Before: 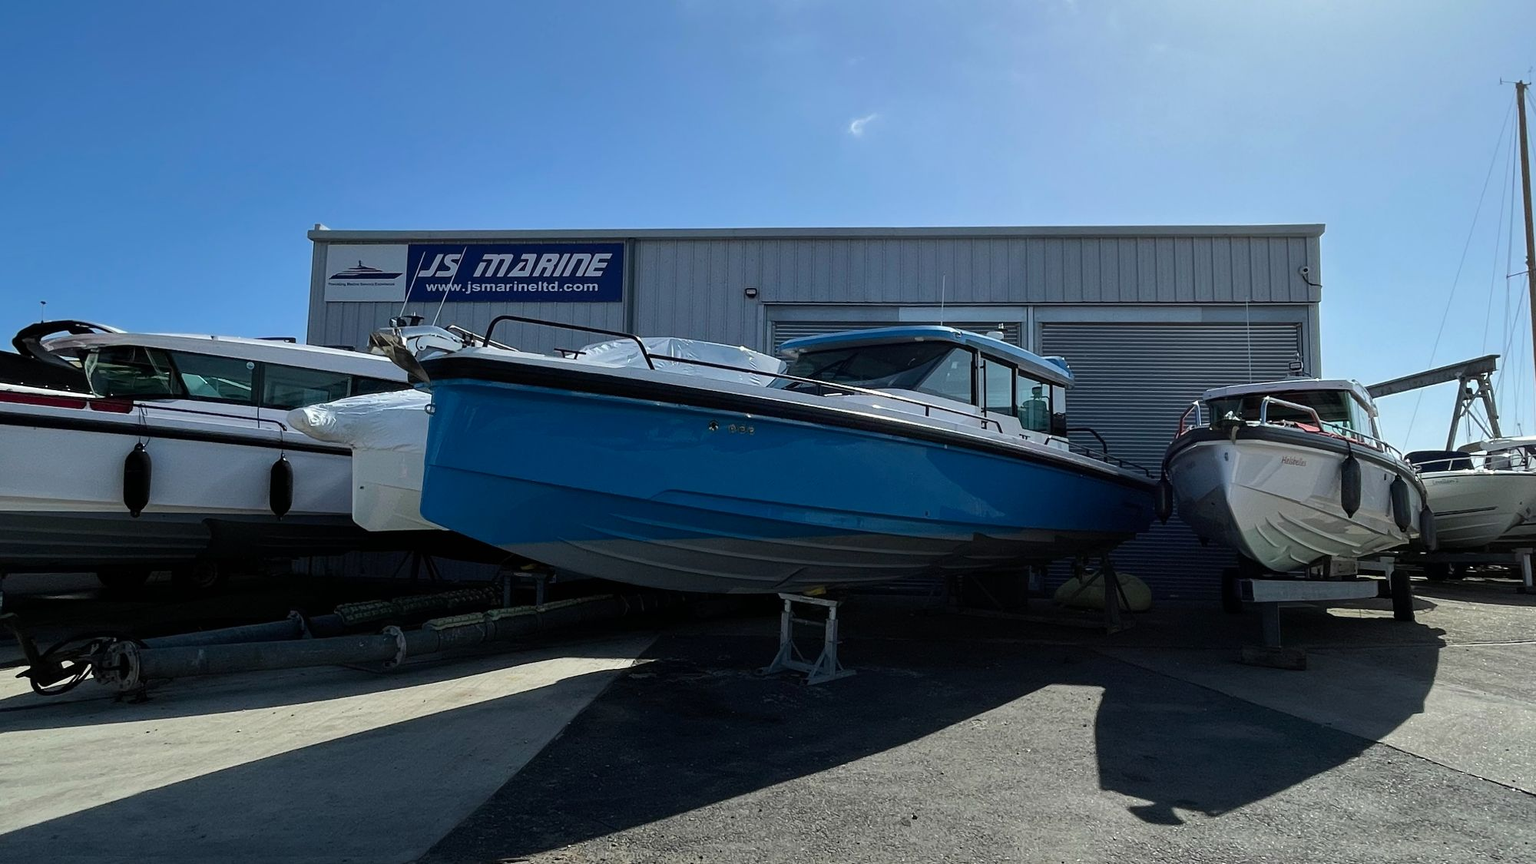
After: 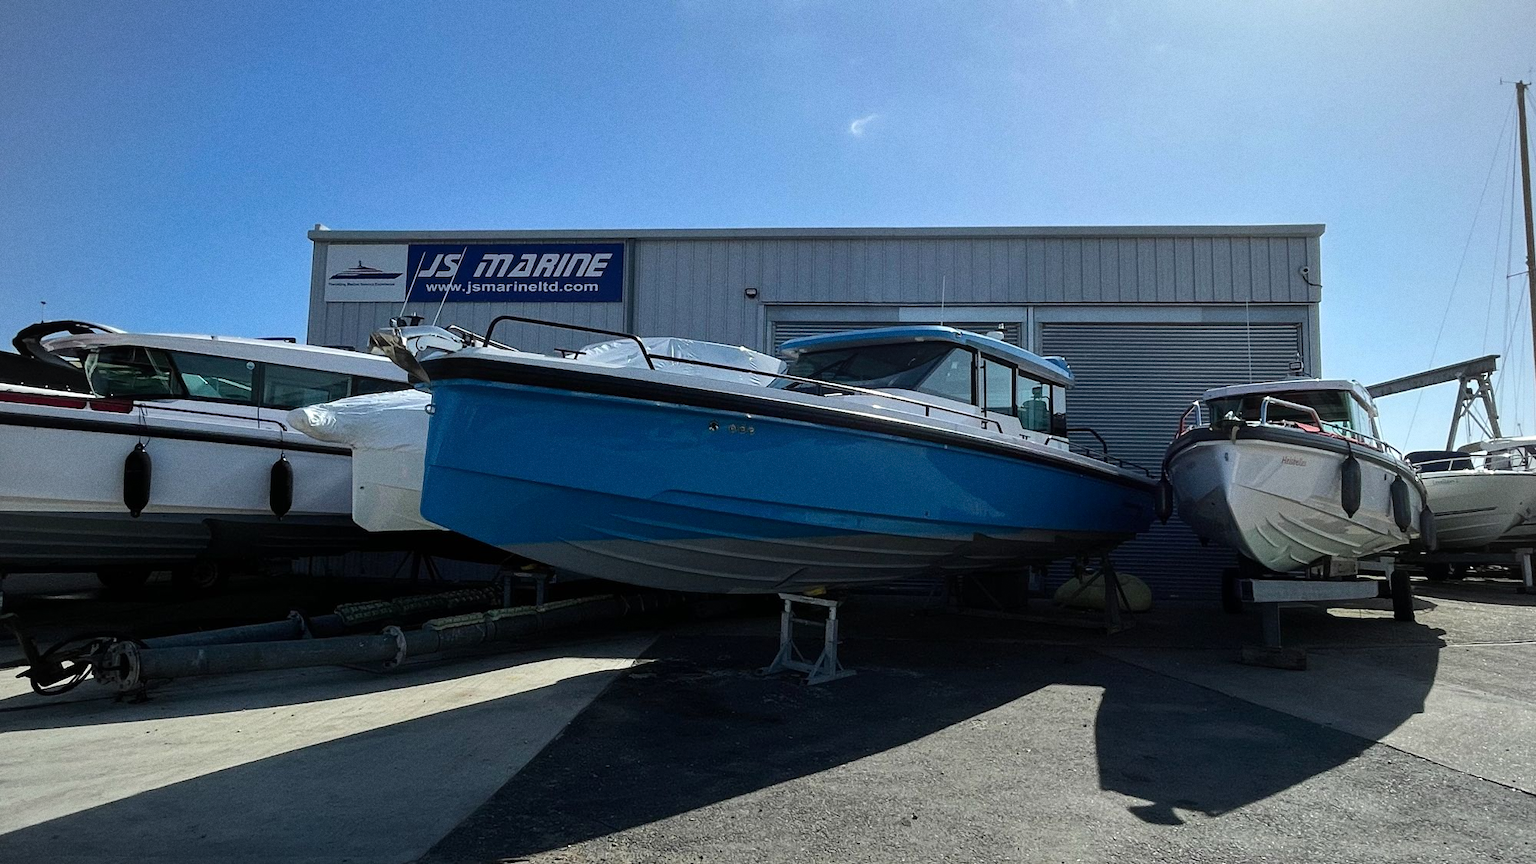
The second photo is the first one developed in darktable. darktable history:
vignetting: brightness -0.167
levels: levels [0, 0.48, 0.961]
grain: coarseness 0.09 ISO
bloom: size 15%, threshold 97%, strength 7%
